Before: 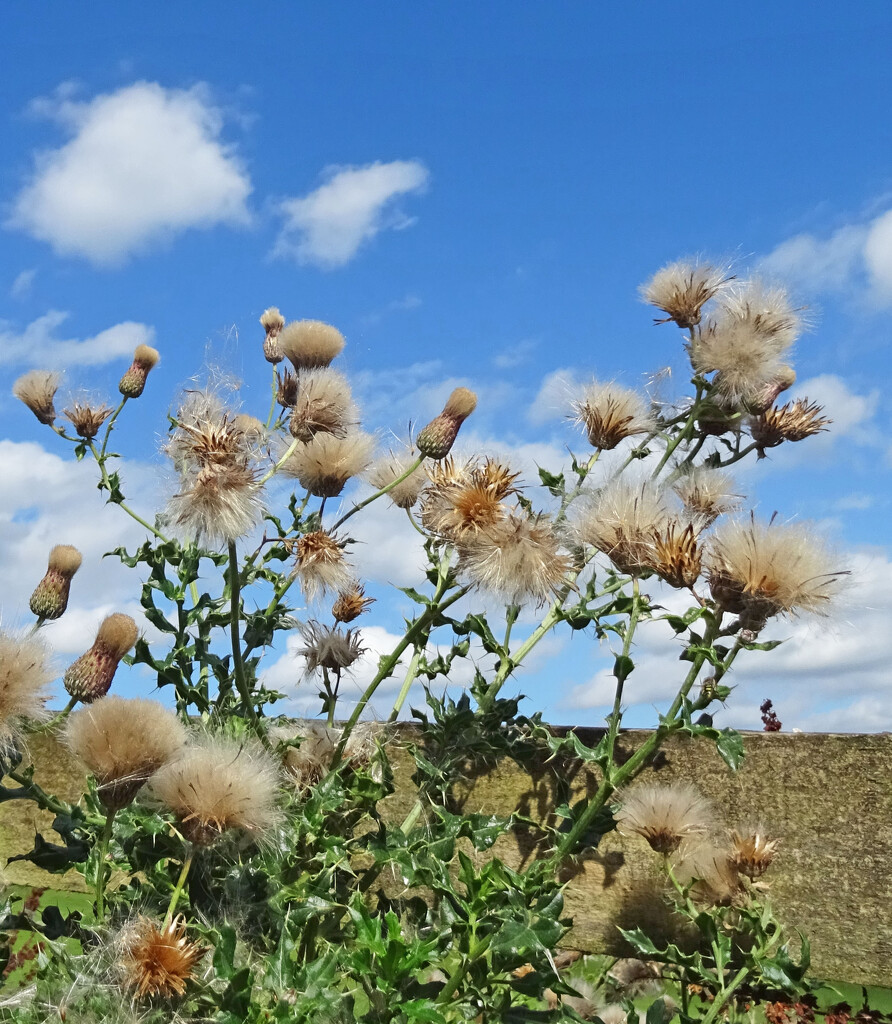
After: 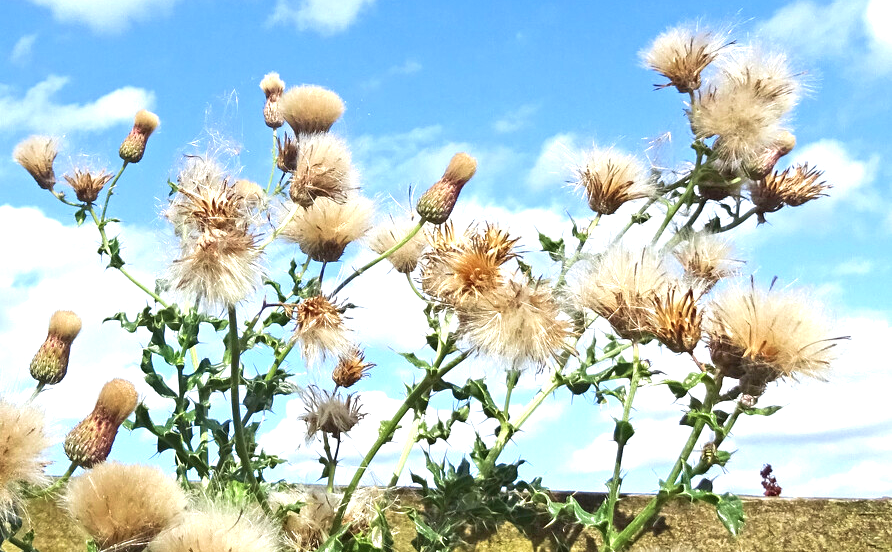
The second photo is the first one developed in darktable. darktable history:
exposure: black level correction 0, exposure 1 EV, compensate highlight preservation false
crop and rotate: top 22.952%, bottom 23.102%
velvia: on, module defaults
